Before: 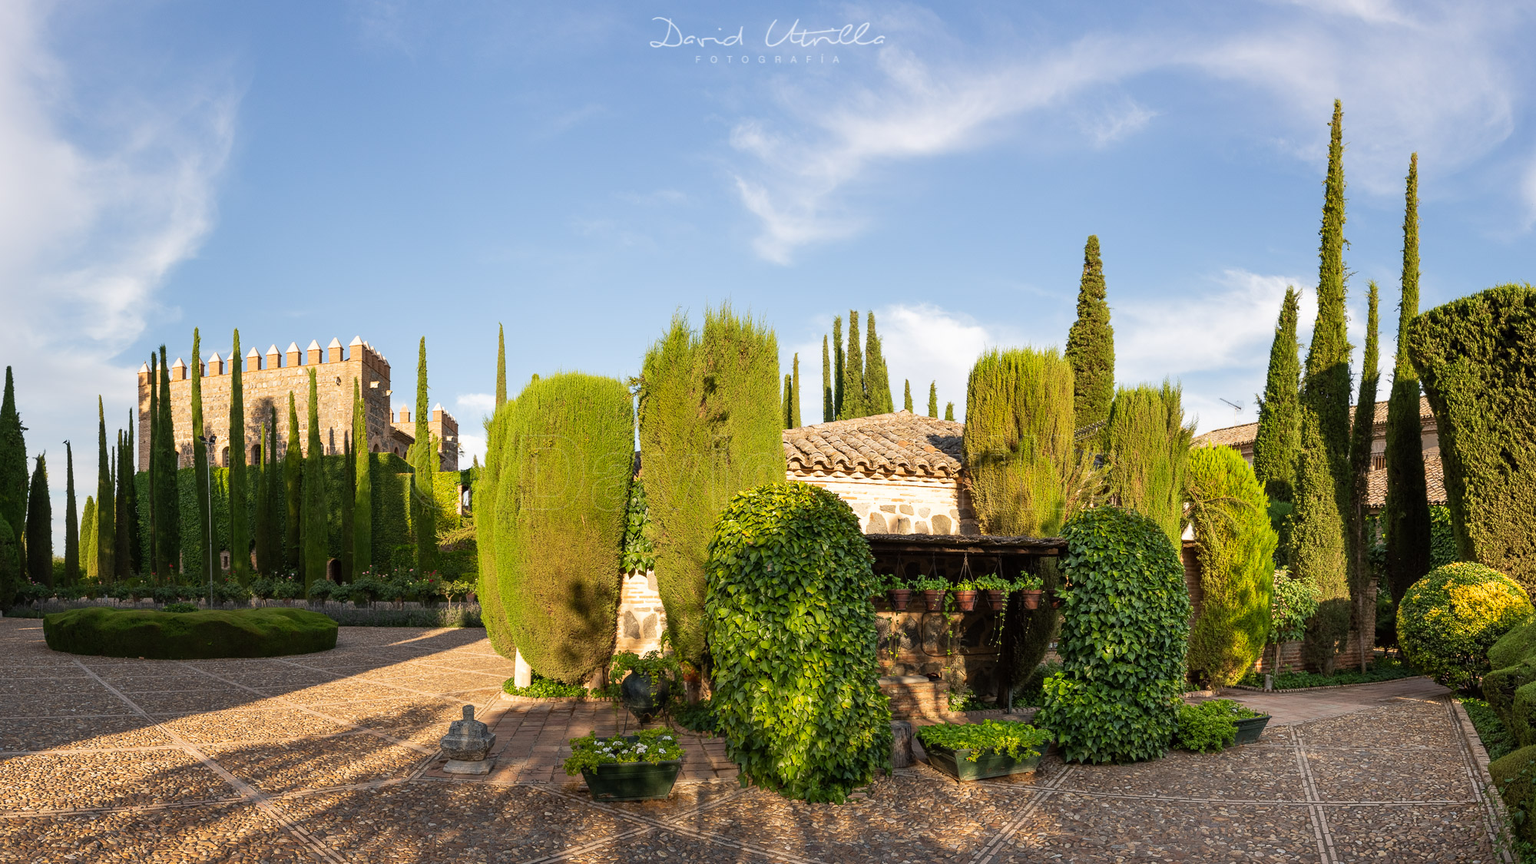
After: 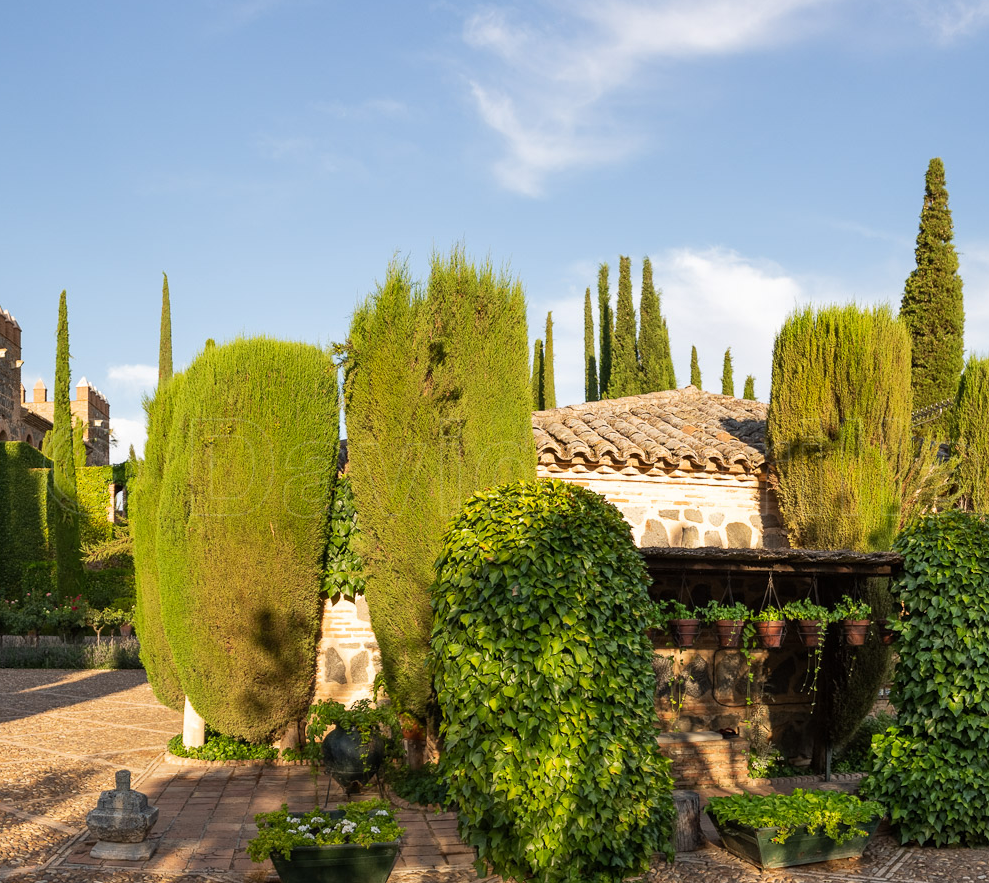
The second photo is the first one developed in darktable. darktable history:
shadows and highlights: shadows 4.1, highlights -17.6, soften with gaussian
crop and rotate: angle 0.02°, left 24.353%, top 13.219%, right 26.156%, bottom 8.224%
